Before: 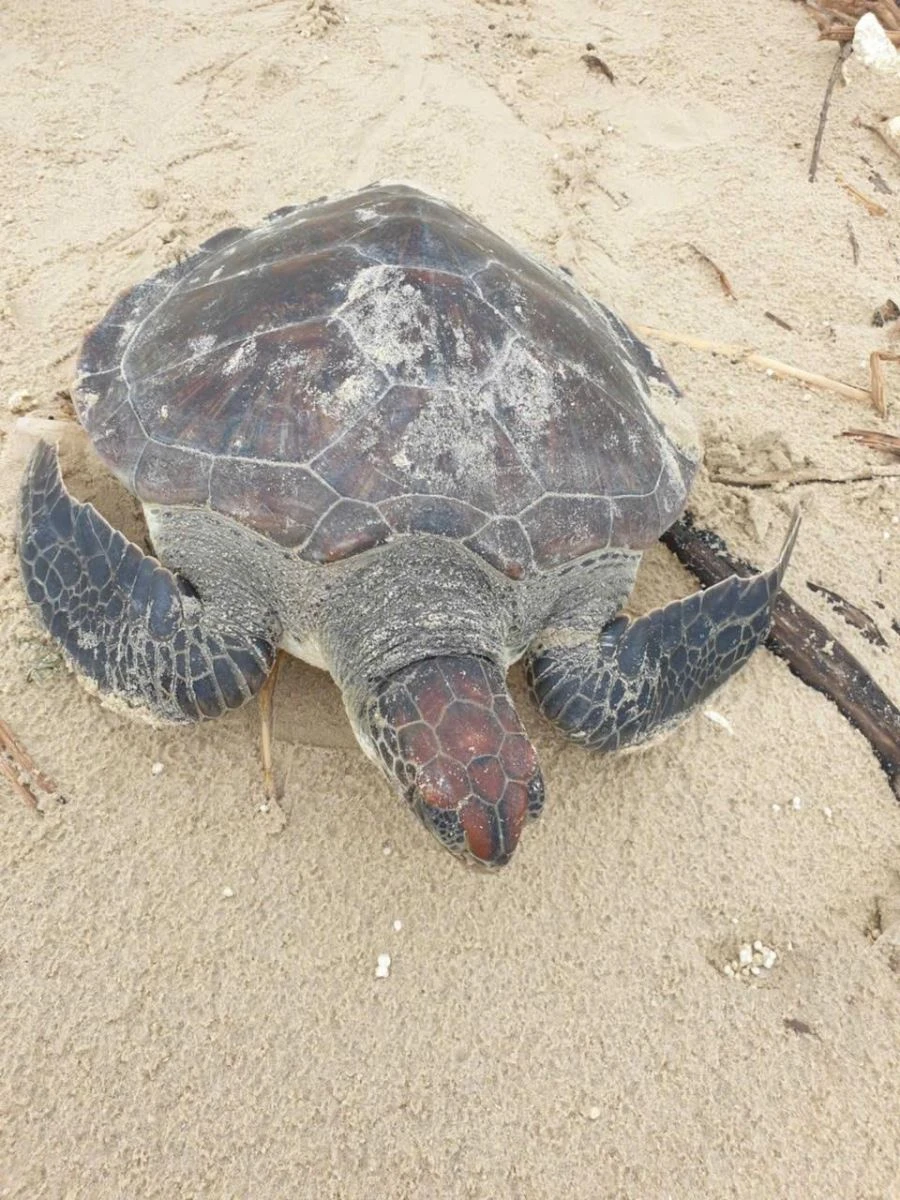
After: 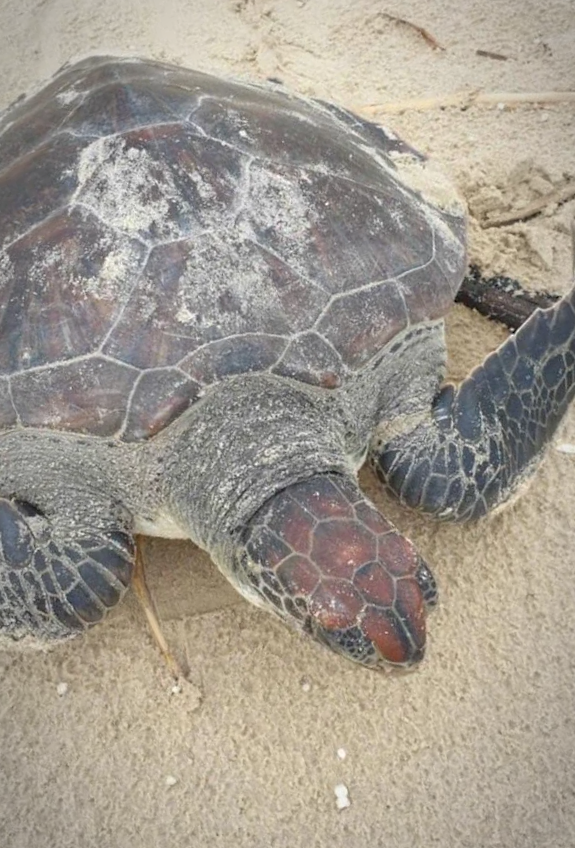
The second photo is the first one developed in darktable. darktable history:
sharpen: radius 5.328, amount 0.315, threshold 26.891
crop and rotate: angle 20.1°, left 6.826%, right 3.784%, bottom 1.151%
vignetting: brightness -0.454, saturation -0.311, automatic ratio true
